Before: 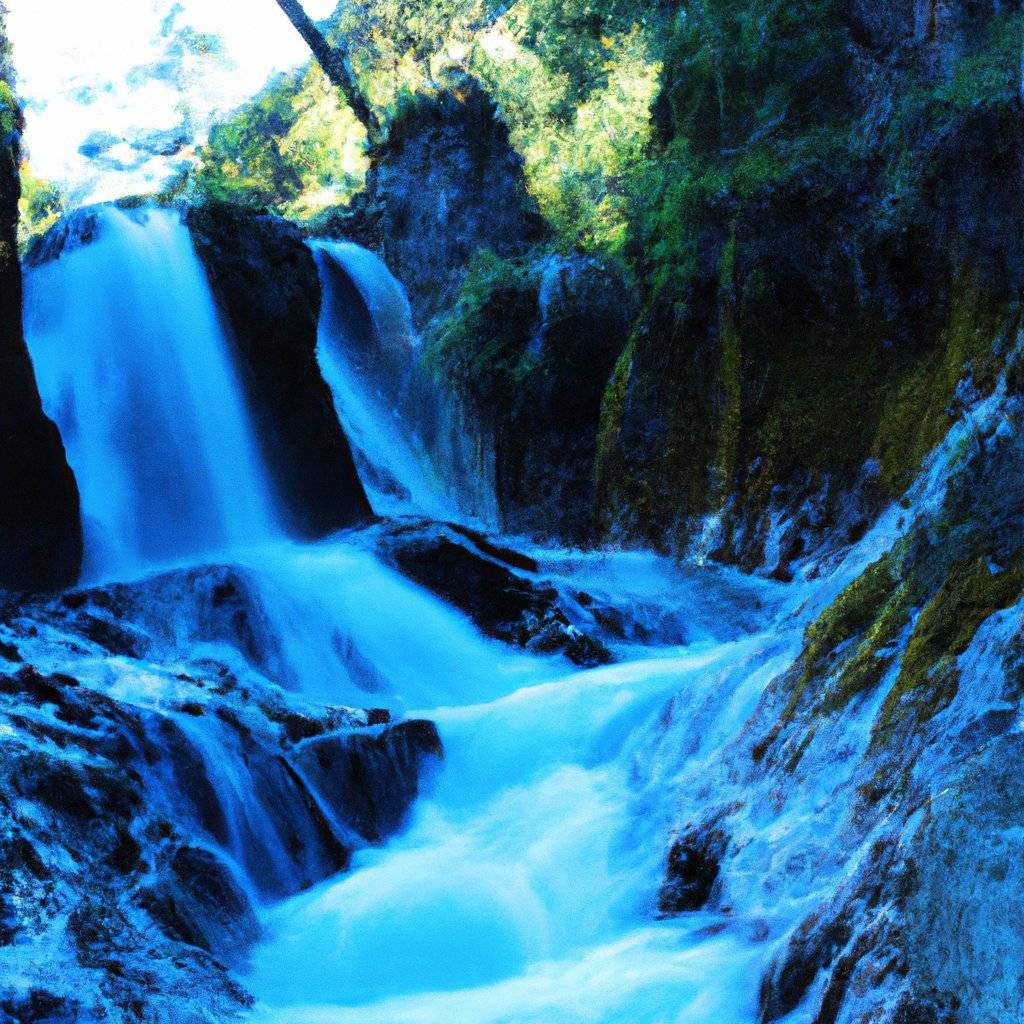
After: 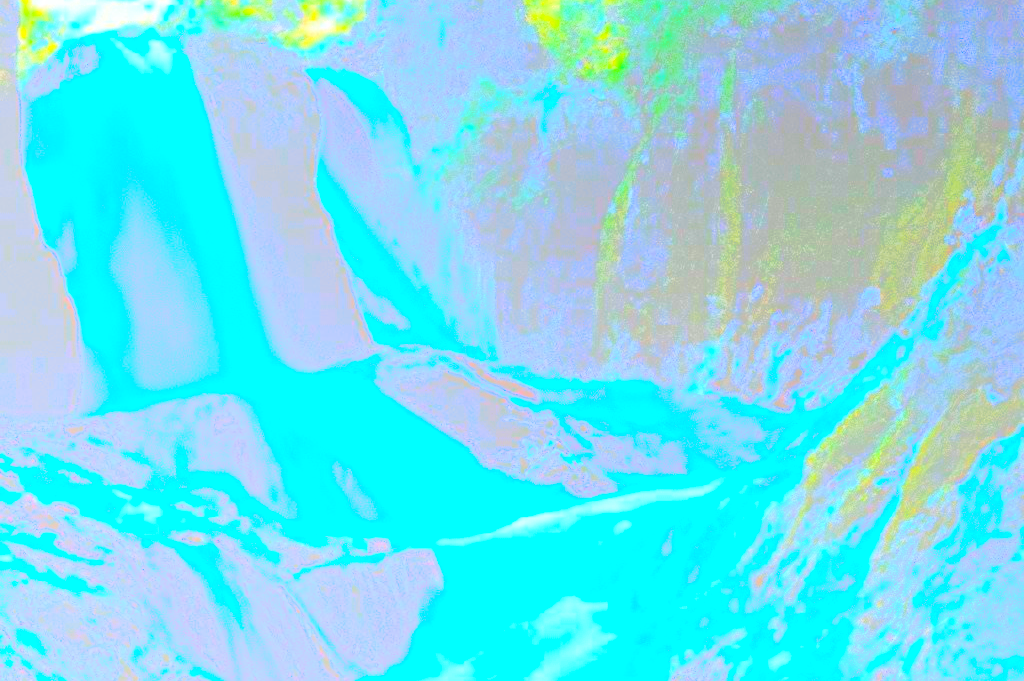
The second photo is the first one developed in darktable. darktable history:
tone curve: curves: ch0 [(0, 0.026) (0.146, 0.158) (0.272, 0.34) (0.453, 0.627) (0.687, 0.829) (1, 1)], color space Lab, linked channels, preserve colors none
crop: top 16.727%, bottom 16.727%
shadows and highlights: shadows 60, highlights -60
color balance rgb: perceptual saturation grading › global saturation 34.05%, global vibrance 5.56%
bloom: size 85%, threshold 5%, strength 85%
